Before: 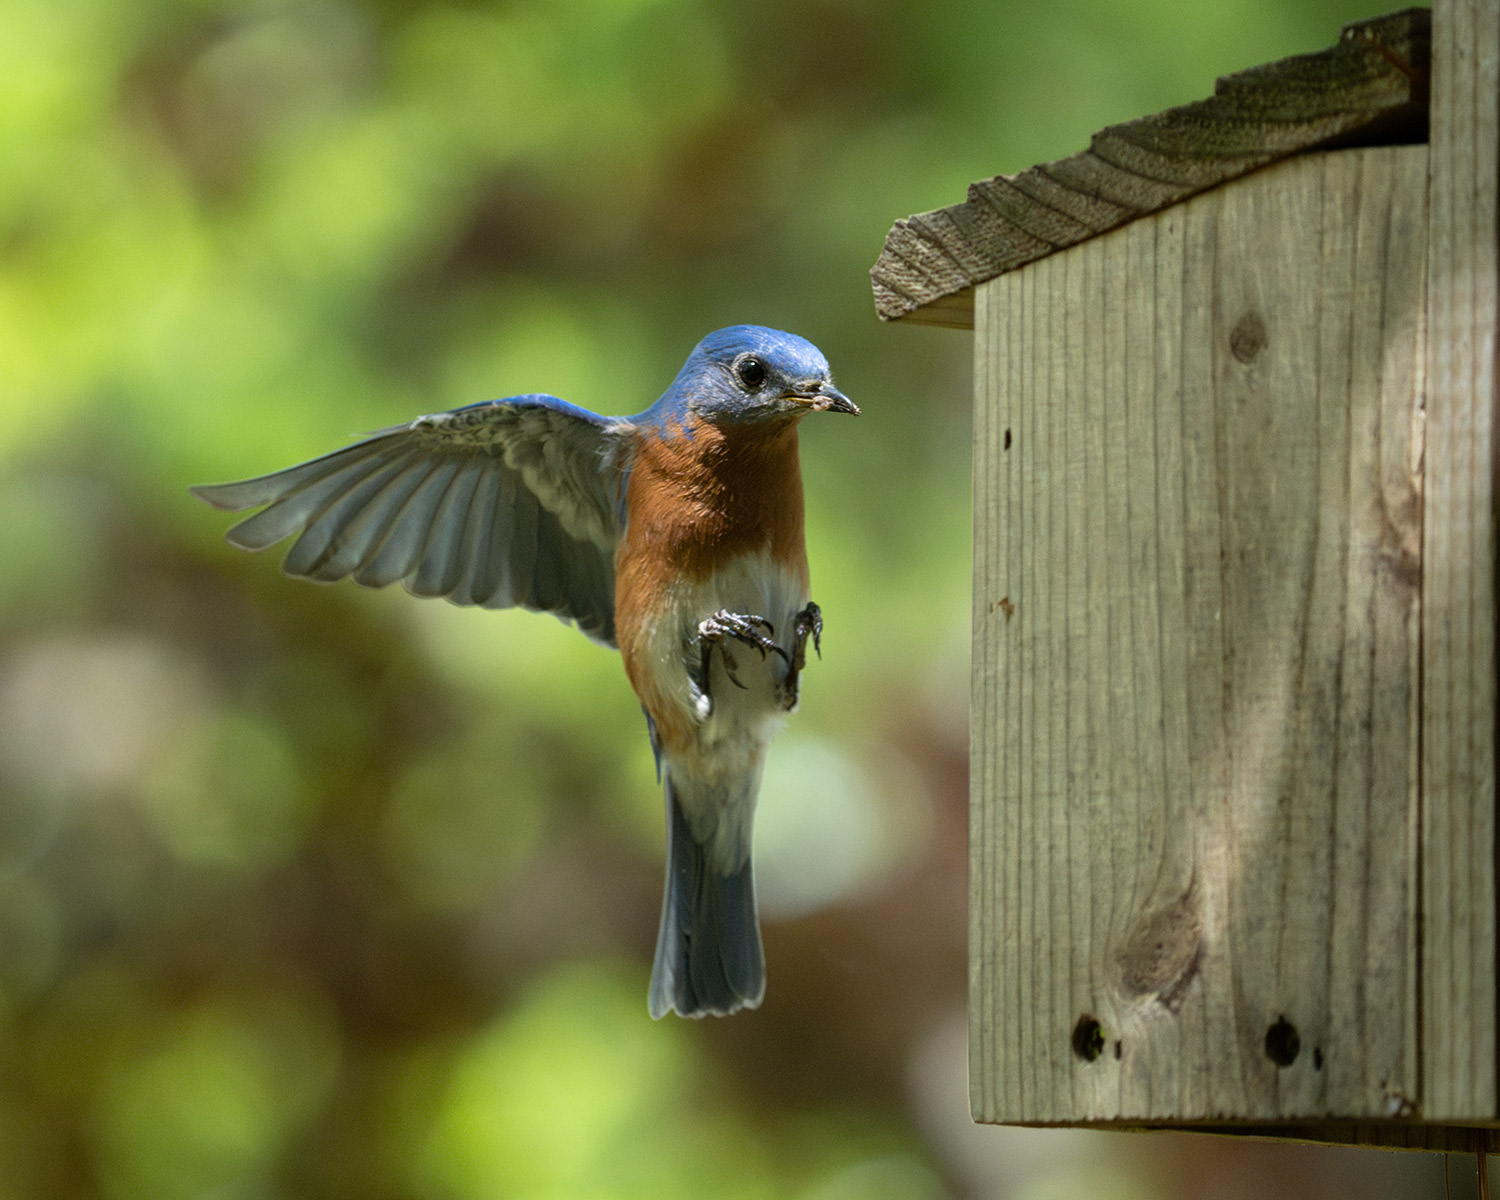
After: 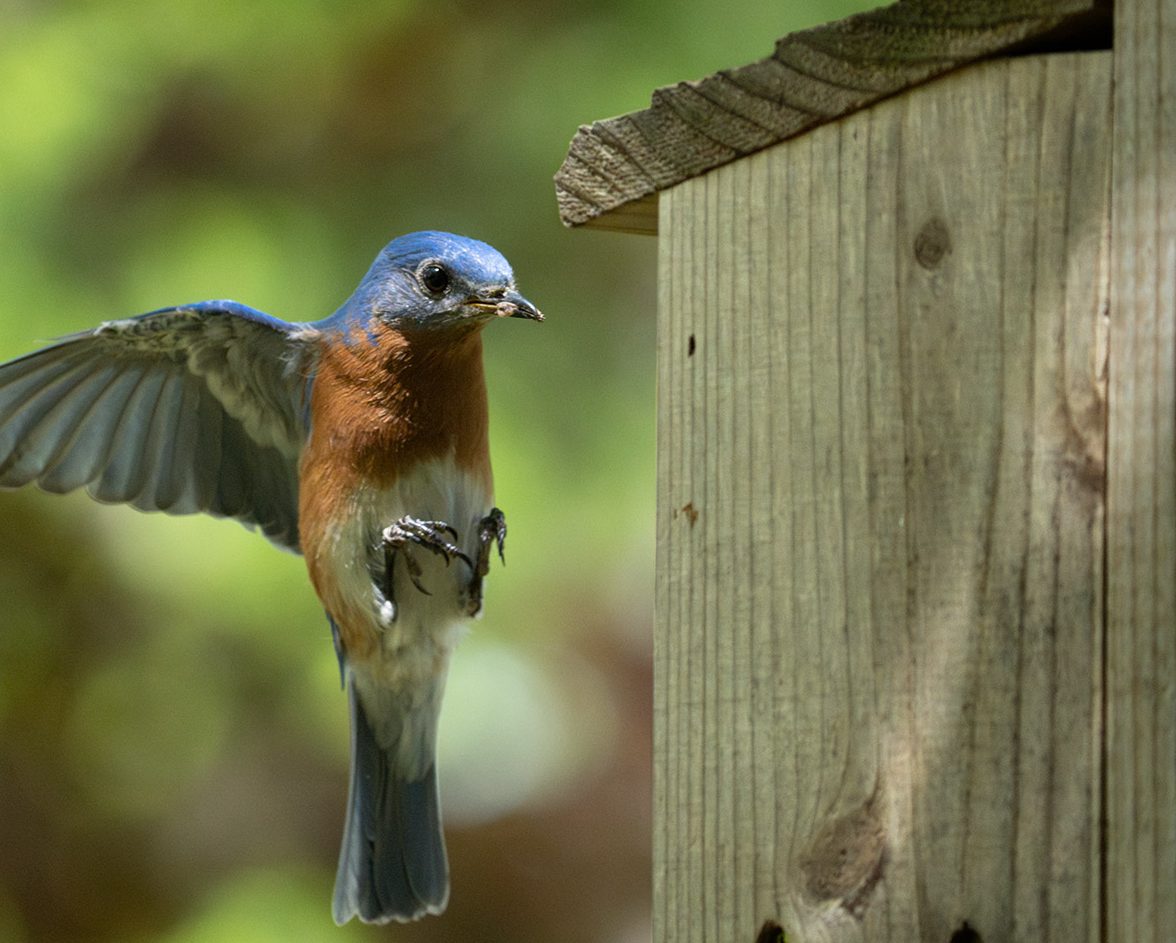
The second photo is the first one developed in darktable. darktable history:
crop and rotate: left 21.085%, top 7.84%, right 0.46%, bottom 13.528%
